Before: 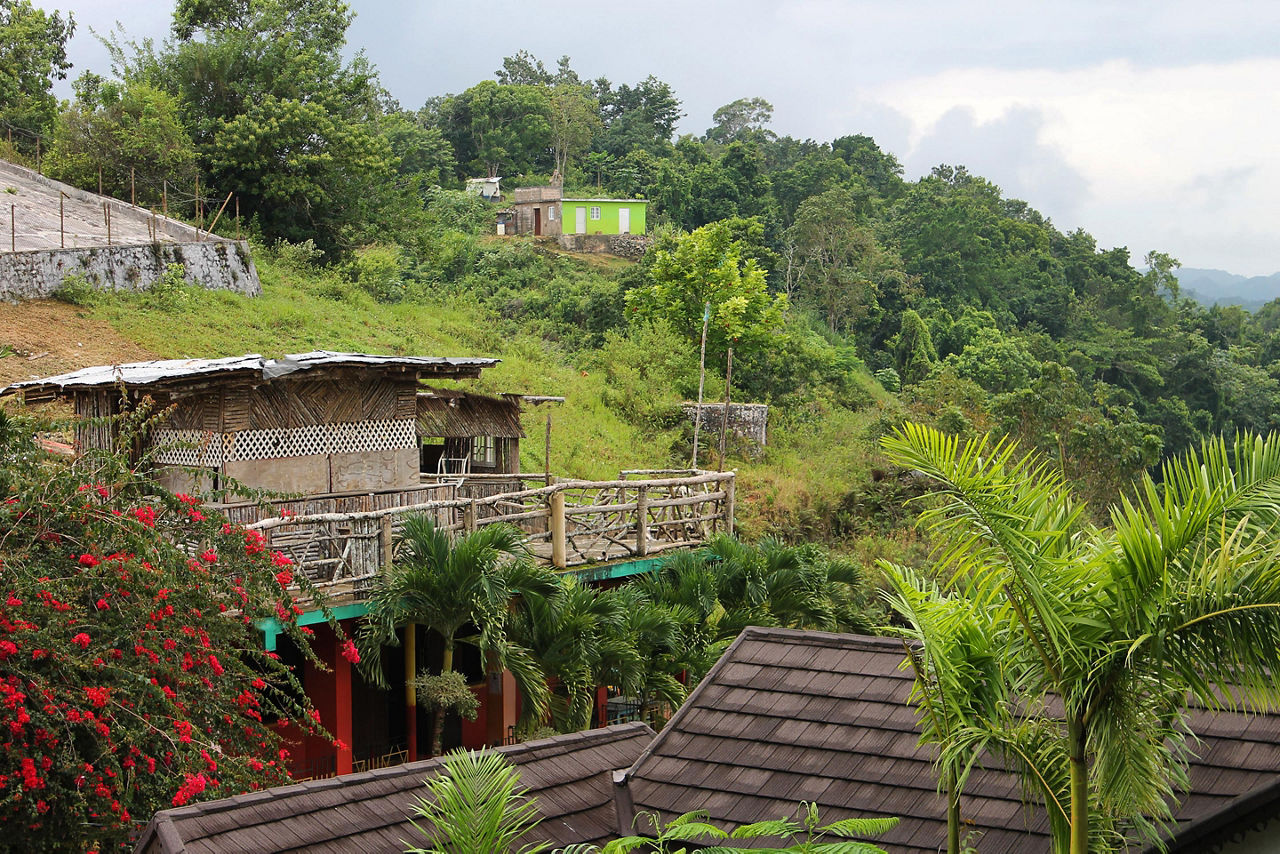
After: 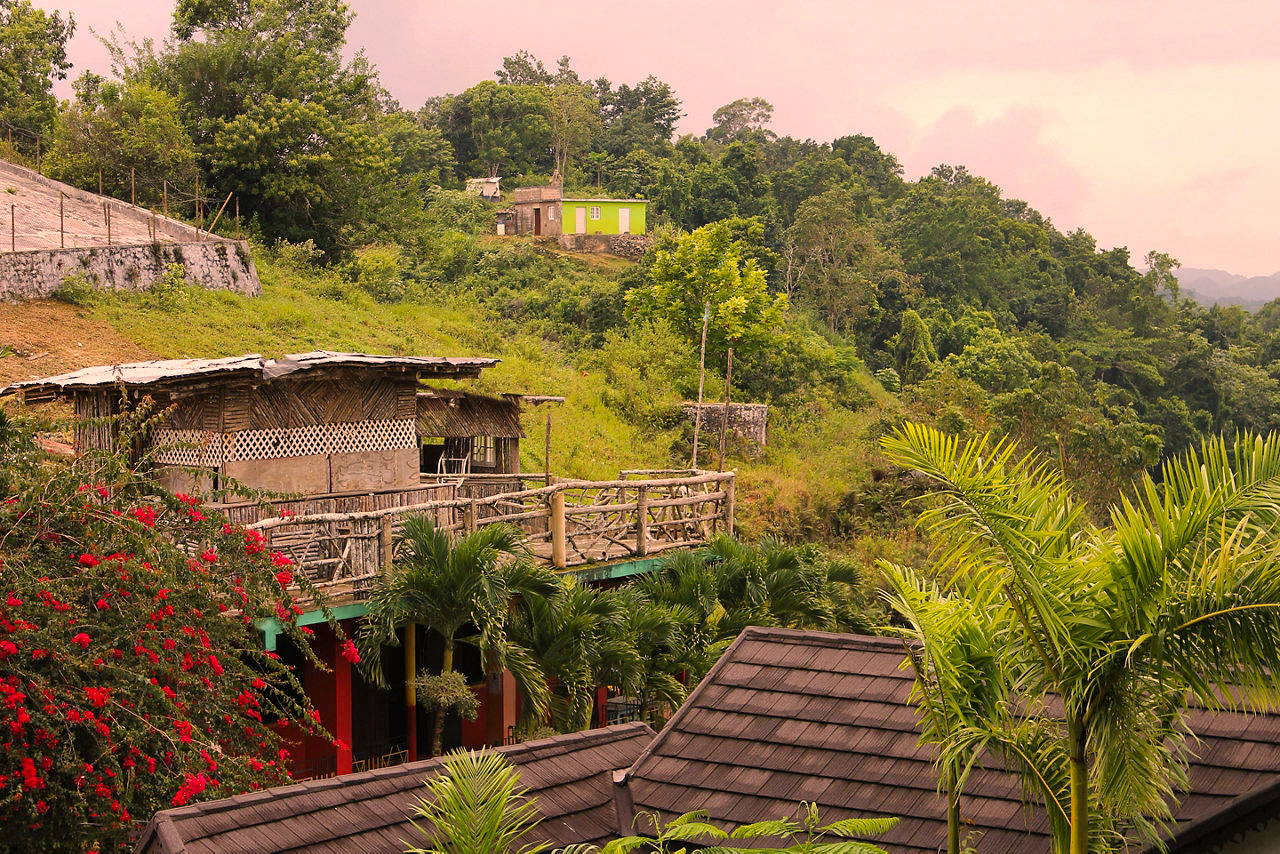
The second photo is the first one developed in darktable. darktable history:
tone equalizer: on, module defaults
color correction: highlights a* 21.16, highlights b* 19.61
